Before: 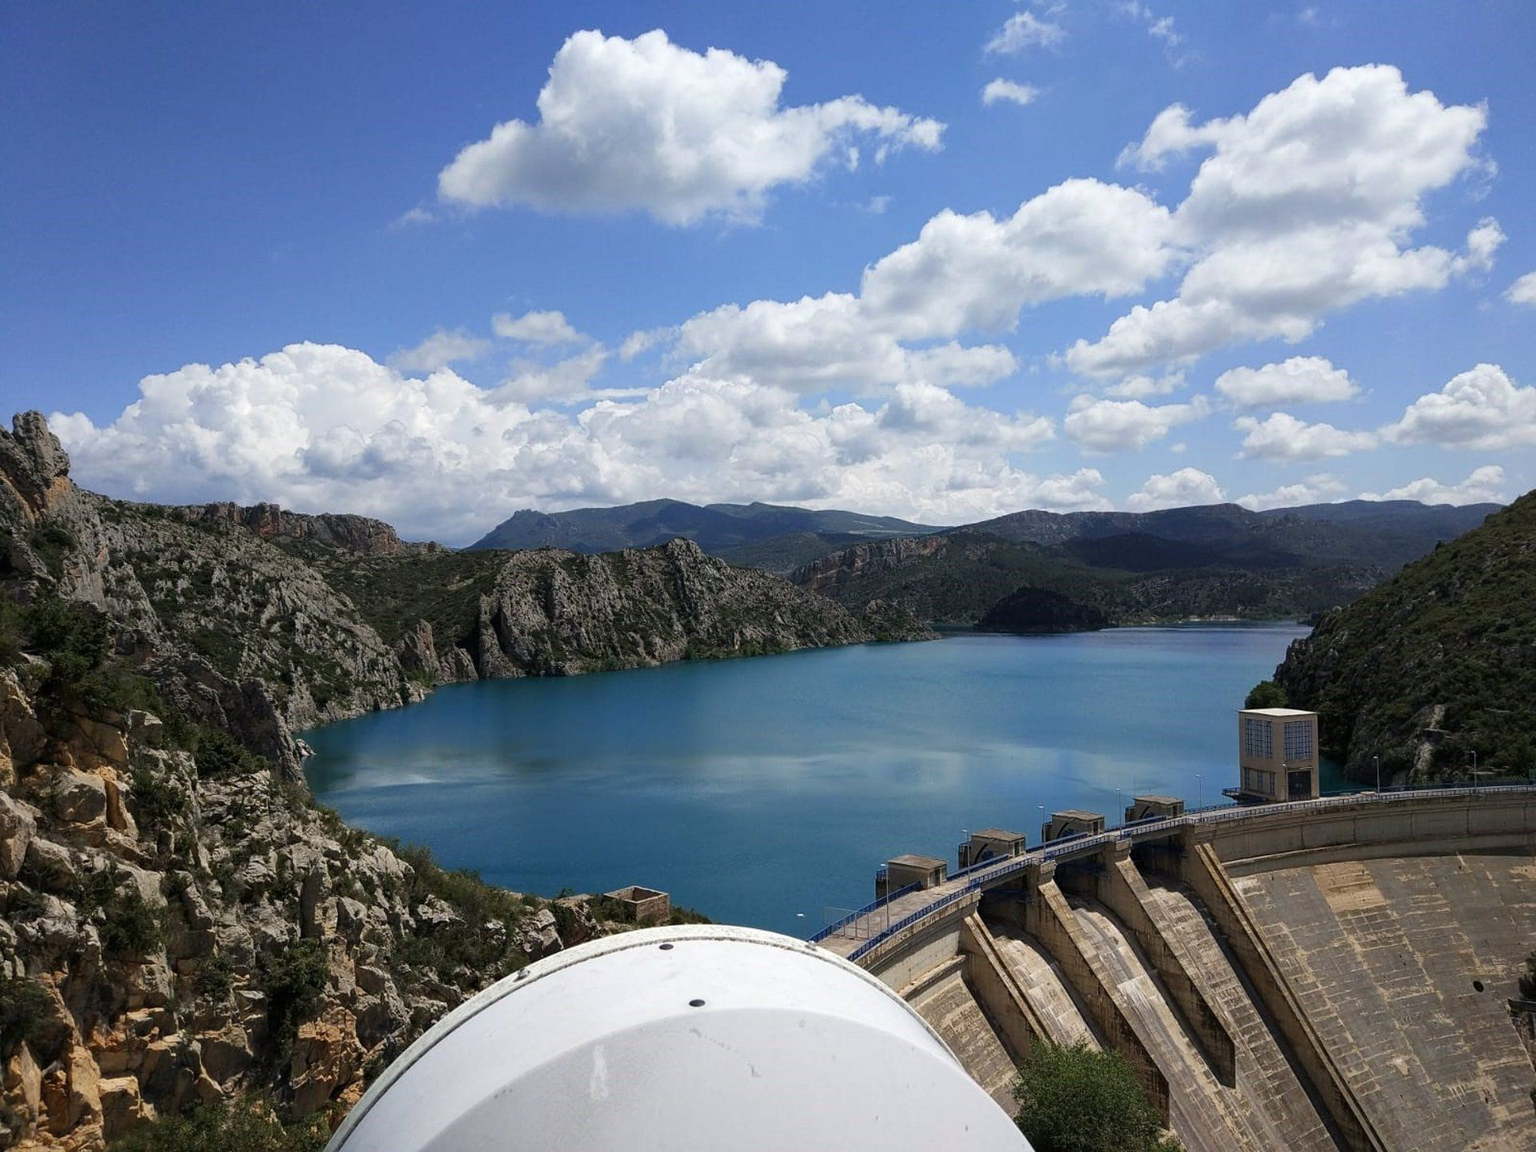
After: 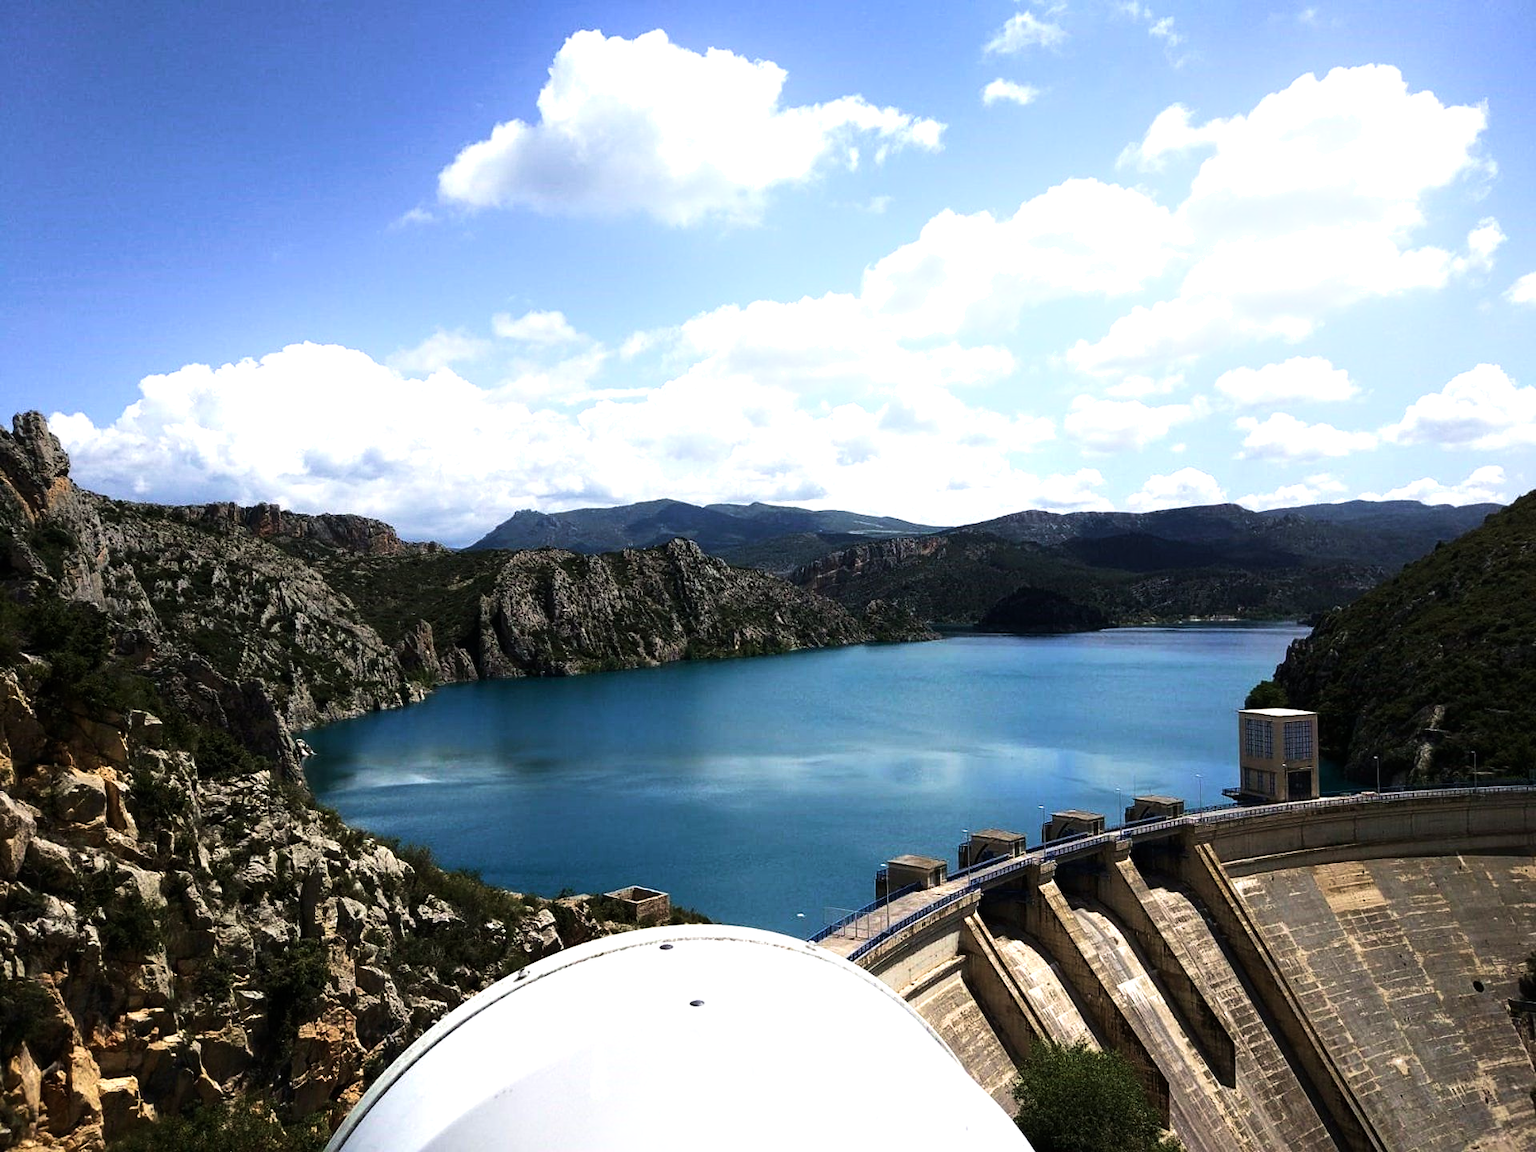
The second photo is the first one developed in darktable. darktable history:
velvia: on, module defaults
tone equalizer: -8 EV -1.12 EV, -7 EV -0.974 EV, -6 EV -0.896 EV, -5 EV -0.56 EV, -3 EV 0.547 EV, -2 EV 0.861 EV, -1 EV 0.99 EV, +0 EV 1.07 EV, edges refinement/feathering 500, mask exposure compensation -1.57 EV, preserve details no
shadows and highlights: shadows -23.2, highlights 47.62, soften with gaussian
